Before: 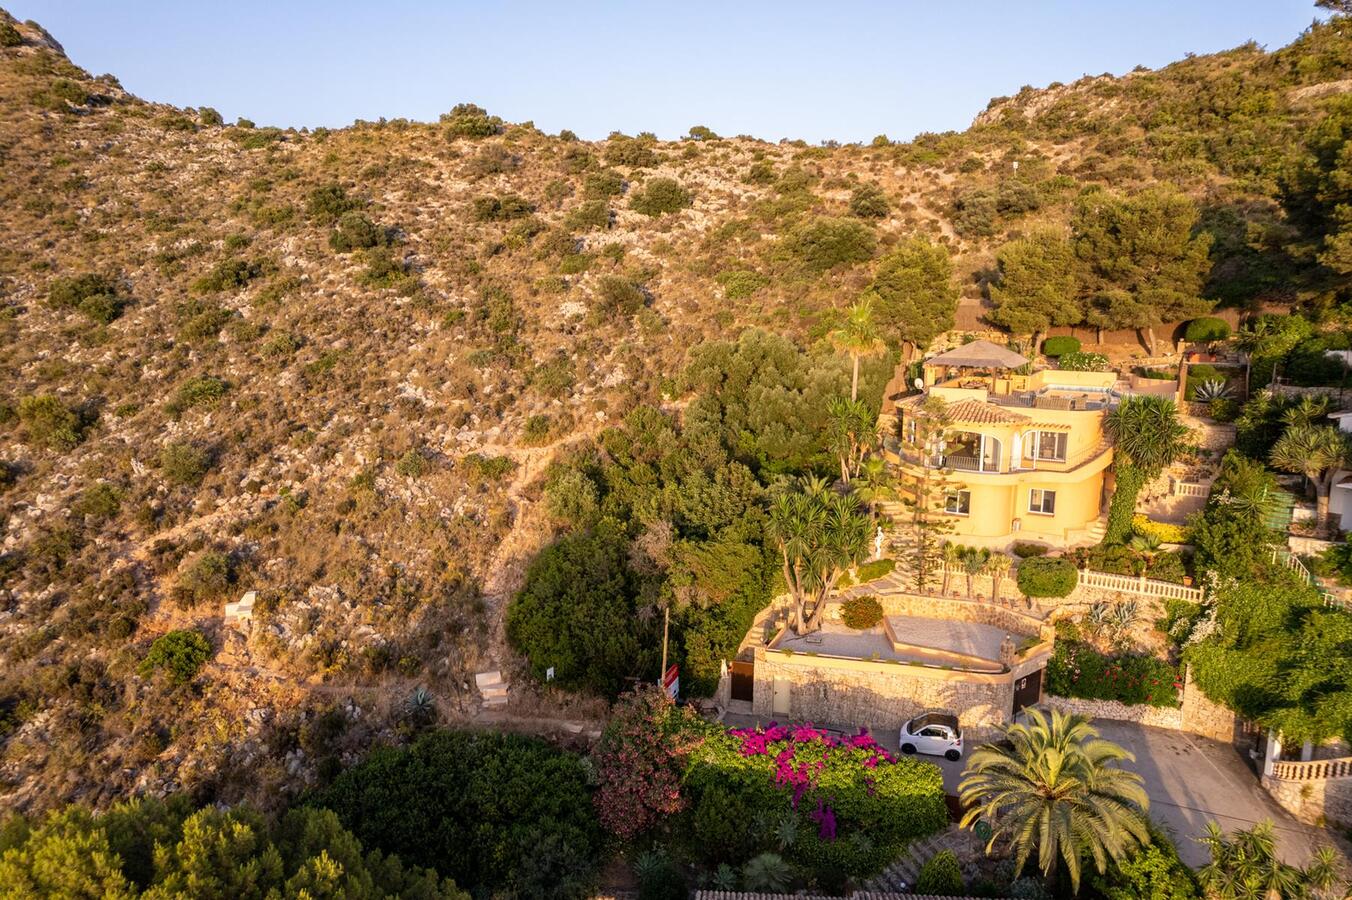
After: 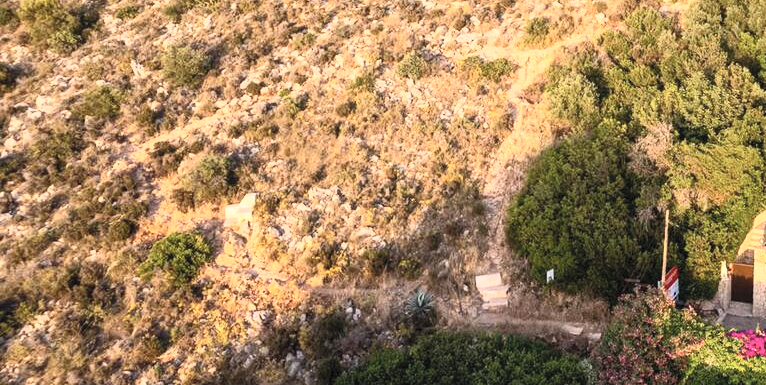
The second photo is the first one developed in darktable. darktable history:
crop: top 44.301%, right 43.281%, bottom 12.838%
contrast brightness saturation: contrast 0.38, brightness 0.52
